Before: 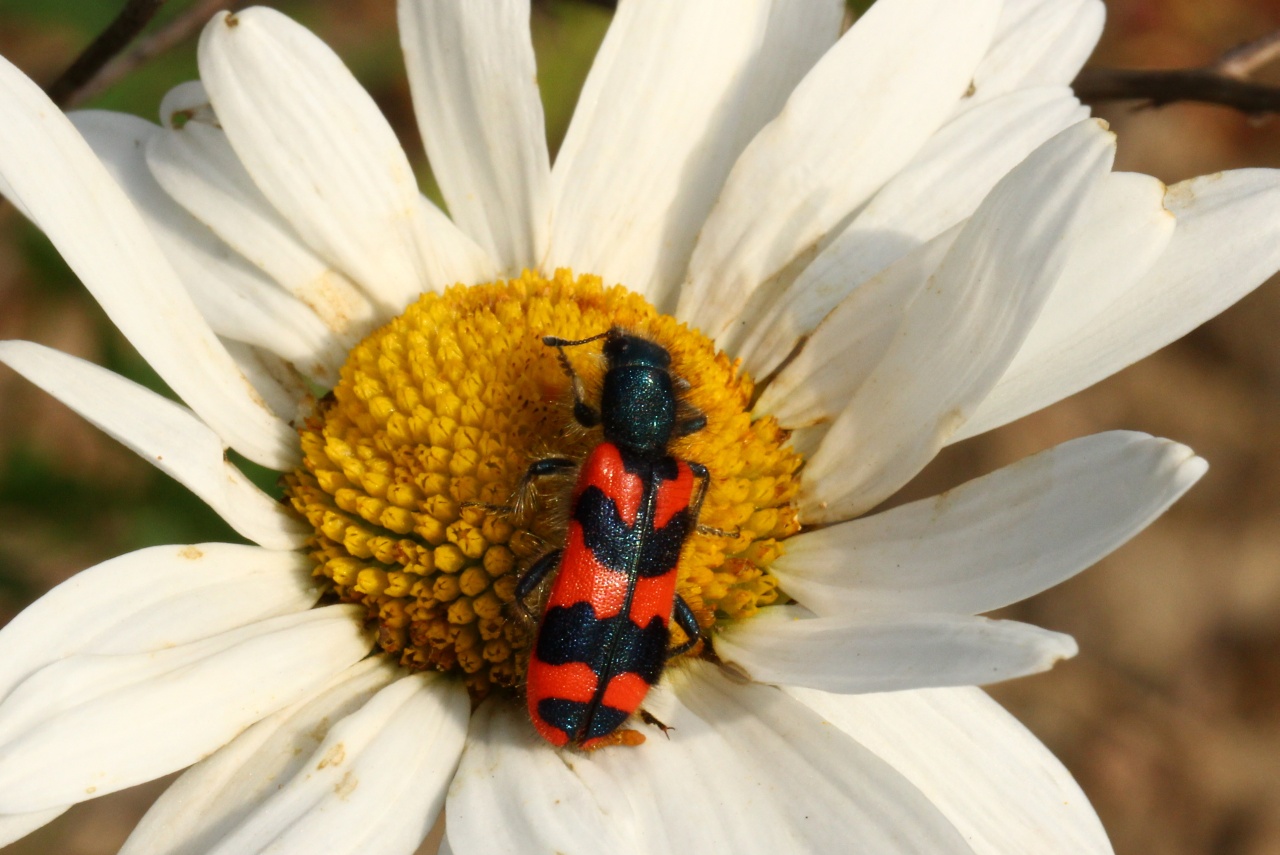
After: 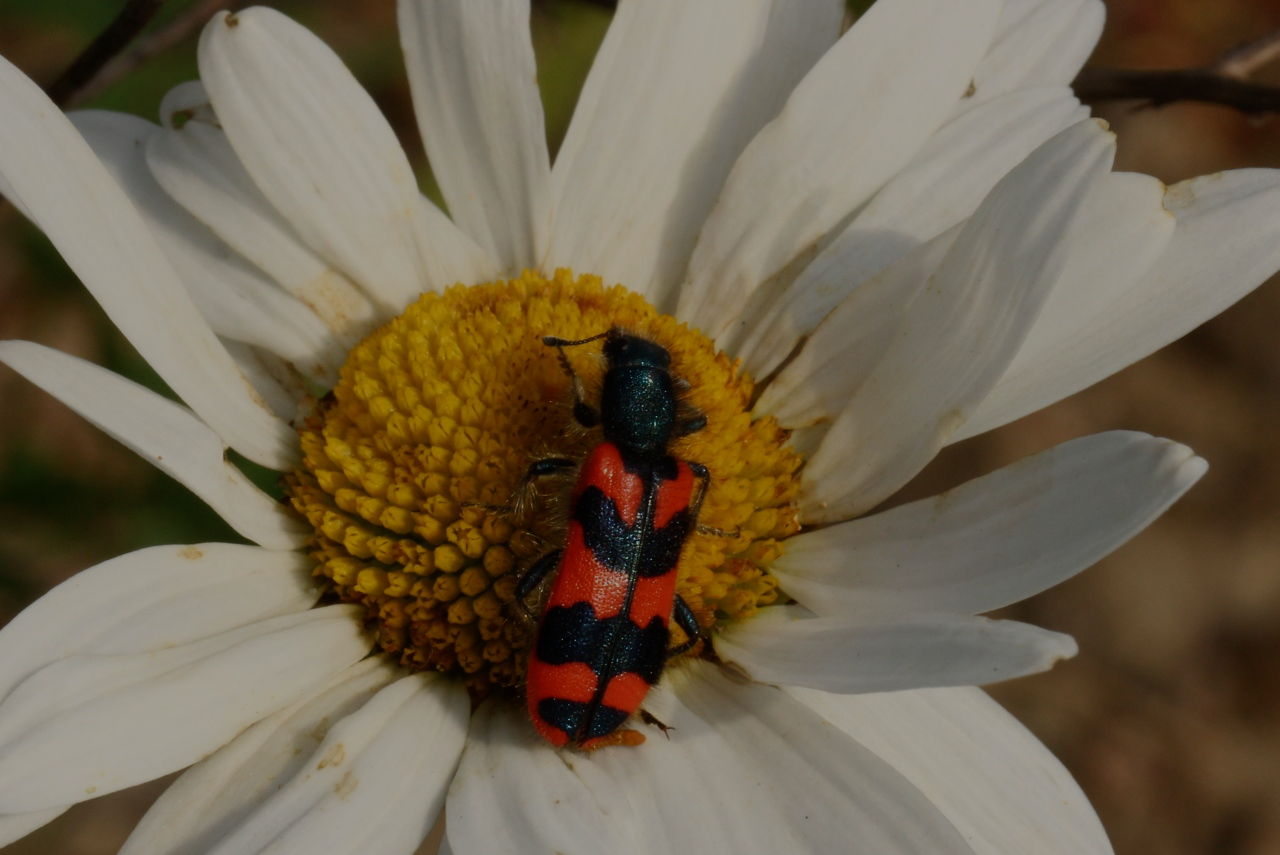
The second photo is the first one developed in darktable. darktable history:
exposure: exposure -1.435 EV, compensate highlight preservation false
